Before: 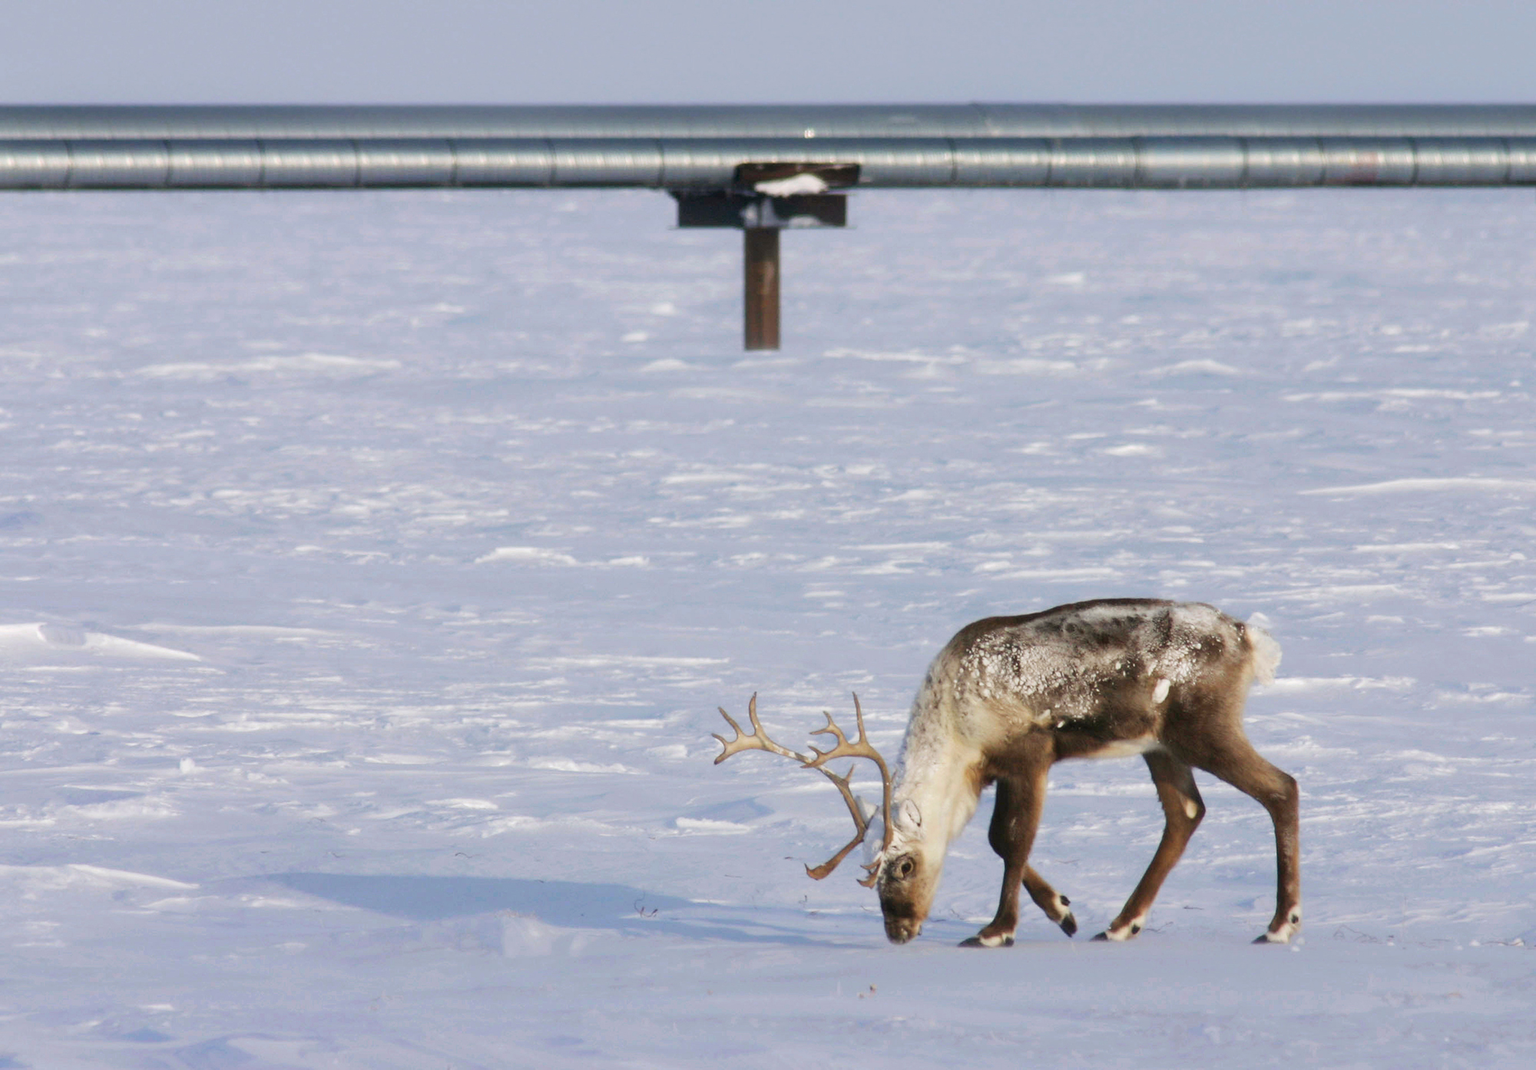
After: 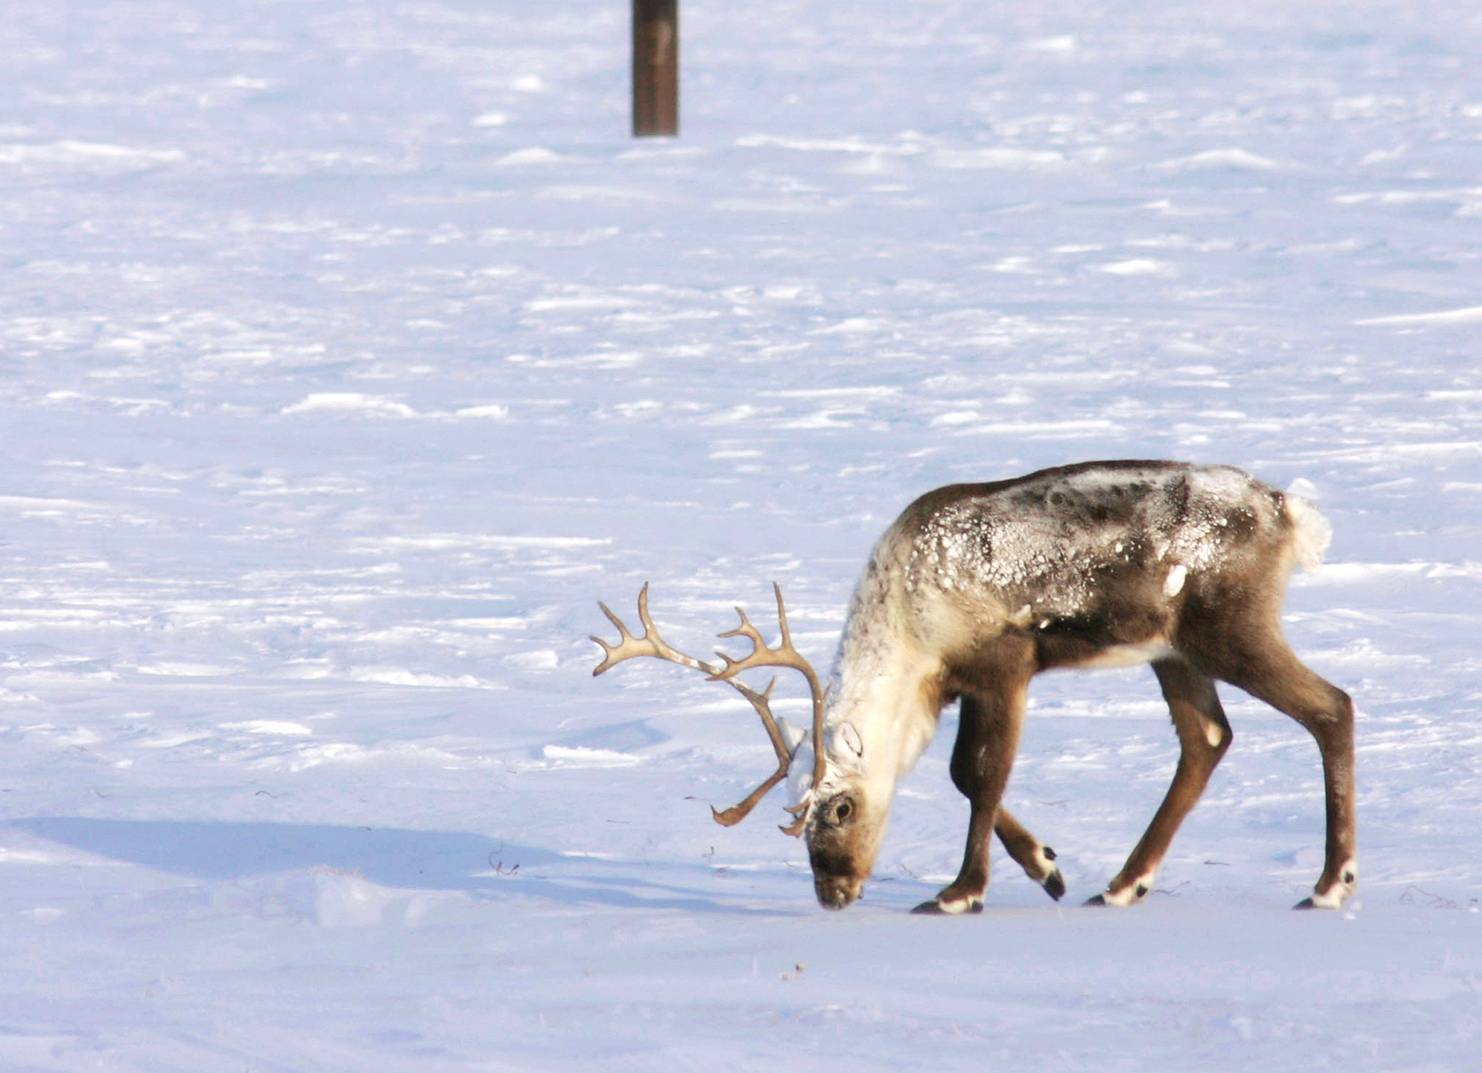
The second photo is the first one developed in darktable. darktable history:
tone equalizer: -8 EV -0.397 EV, -7 EV -0.393 EV, -6 EV -0.326 EV, -5 EV -0.251 EV, -3 EV 0.236 EV, -2 EV 0.352 EV, -1 EV 0.415 EV, +0 EV 0.41 EV
crop: left 16.877%, top 22.924%, right 8.976%
